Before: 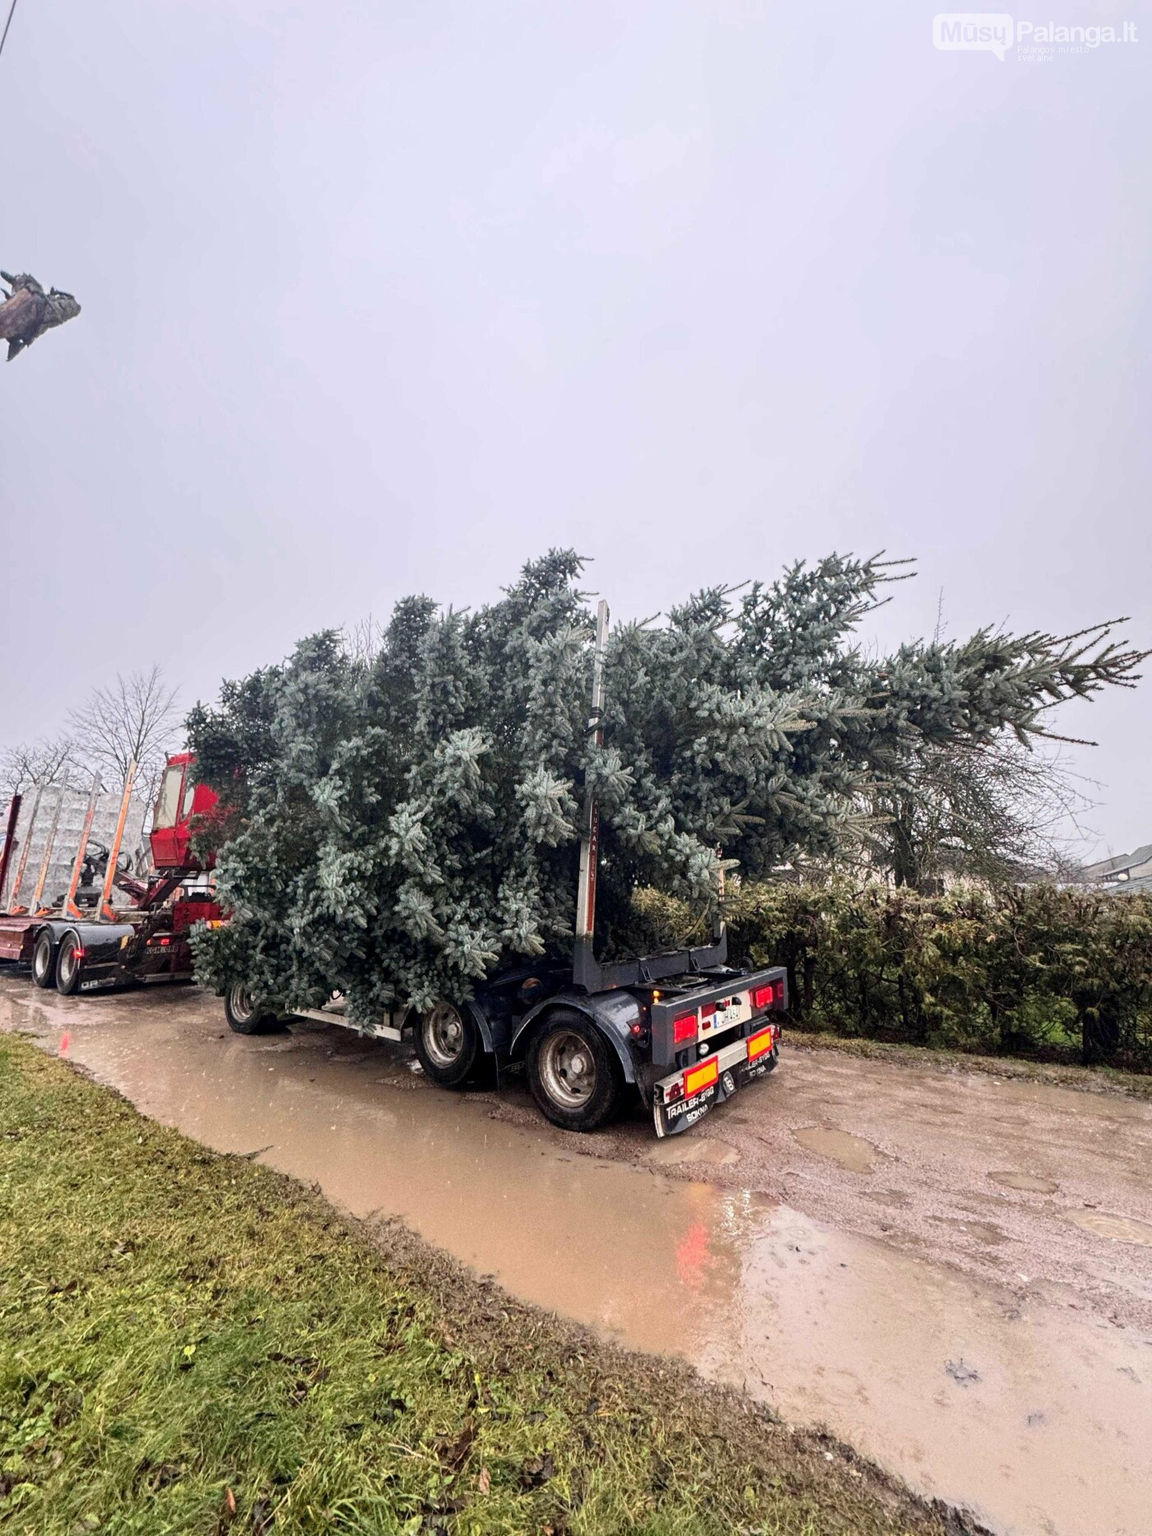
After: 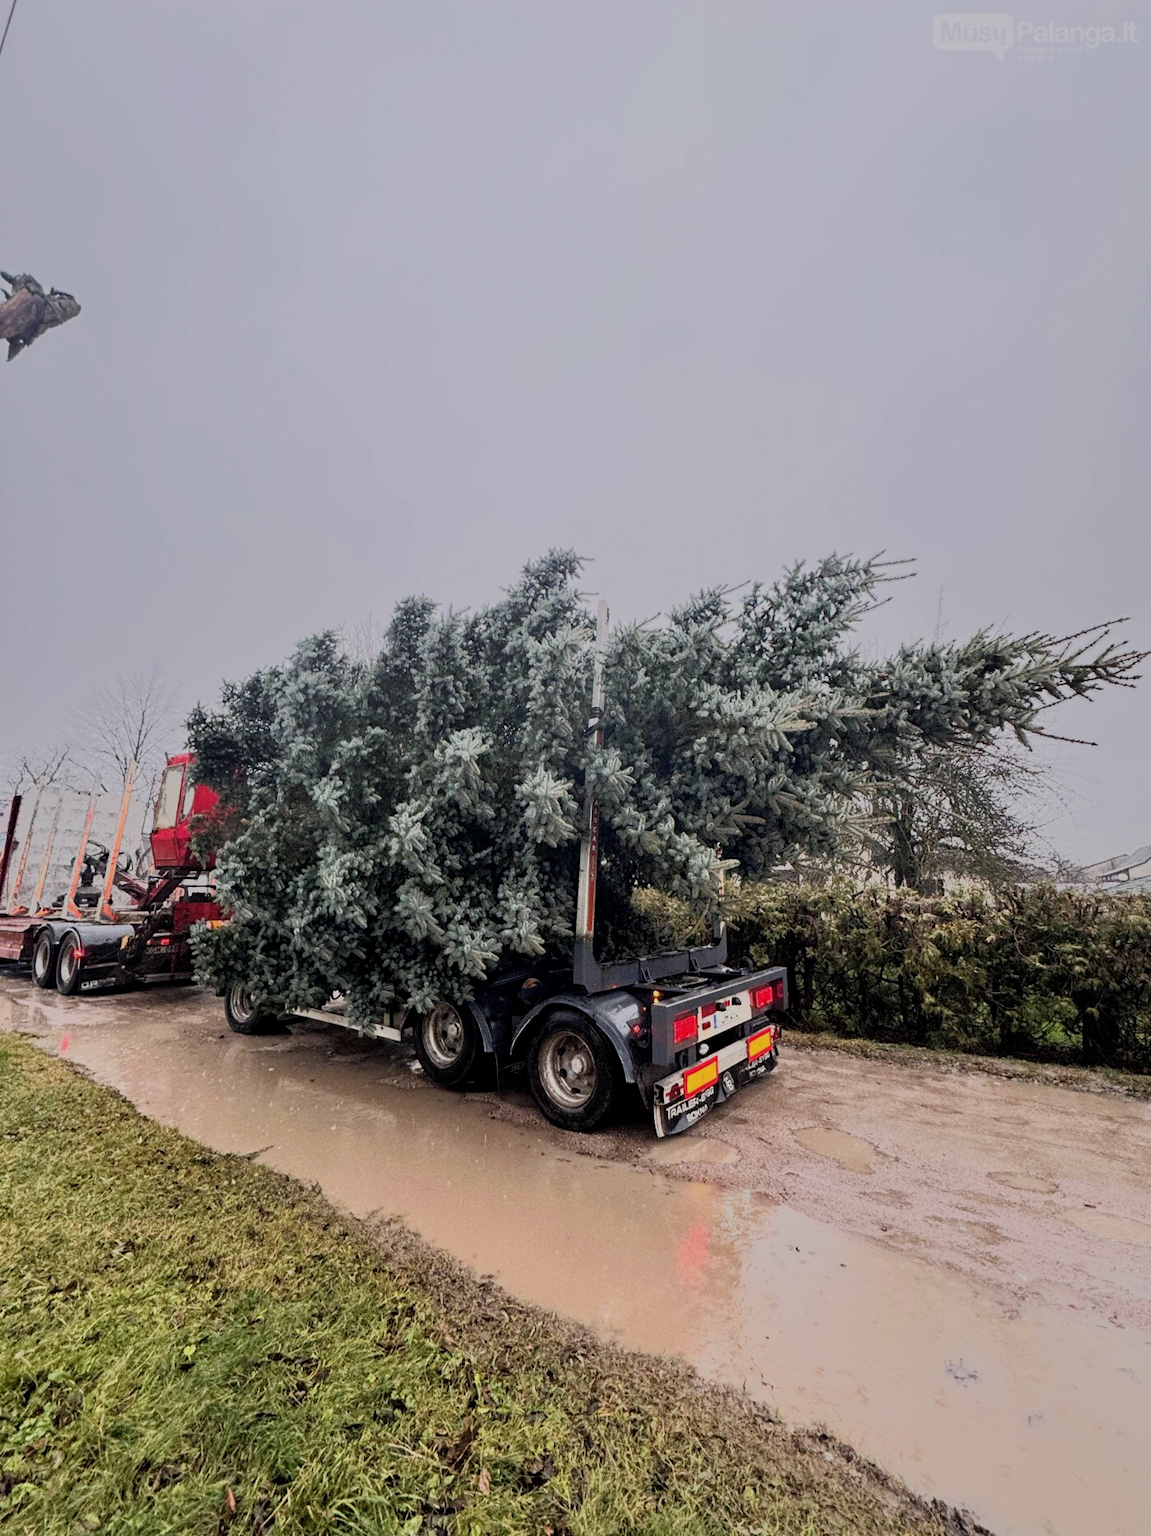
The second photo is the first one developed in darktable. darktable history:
filmic rgb: black relative exposure -7.65 EV, white relative exposure 4.56 EV, hardness 3.61
tone equalizer: -7 EV -0.63 EV, -6 EV 1 EV, -5 EV -0.45 EV, -4 EV 0.43 EV, -3 EV 0.41 EV, -2 EV 0.15 EV, -1 EV -0.15 EV, +0 EV -0.39 EV, smoothing diameter 25%, edges refinement/feathering 10, preserve details guided filter
